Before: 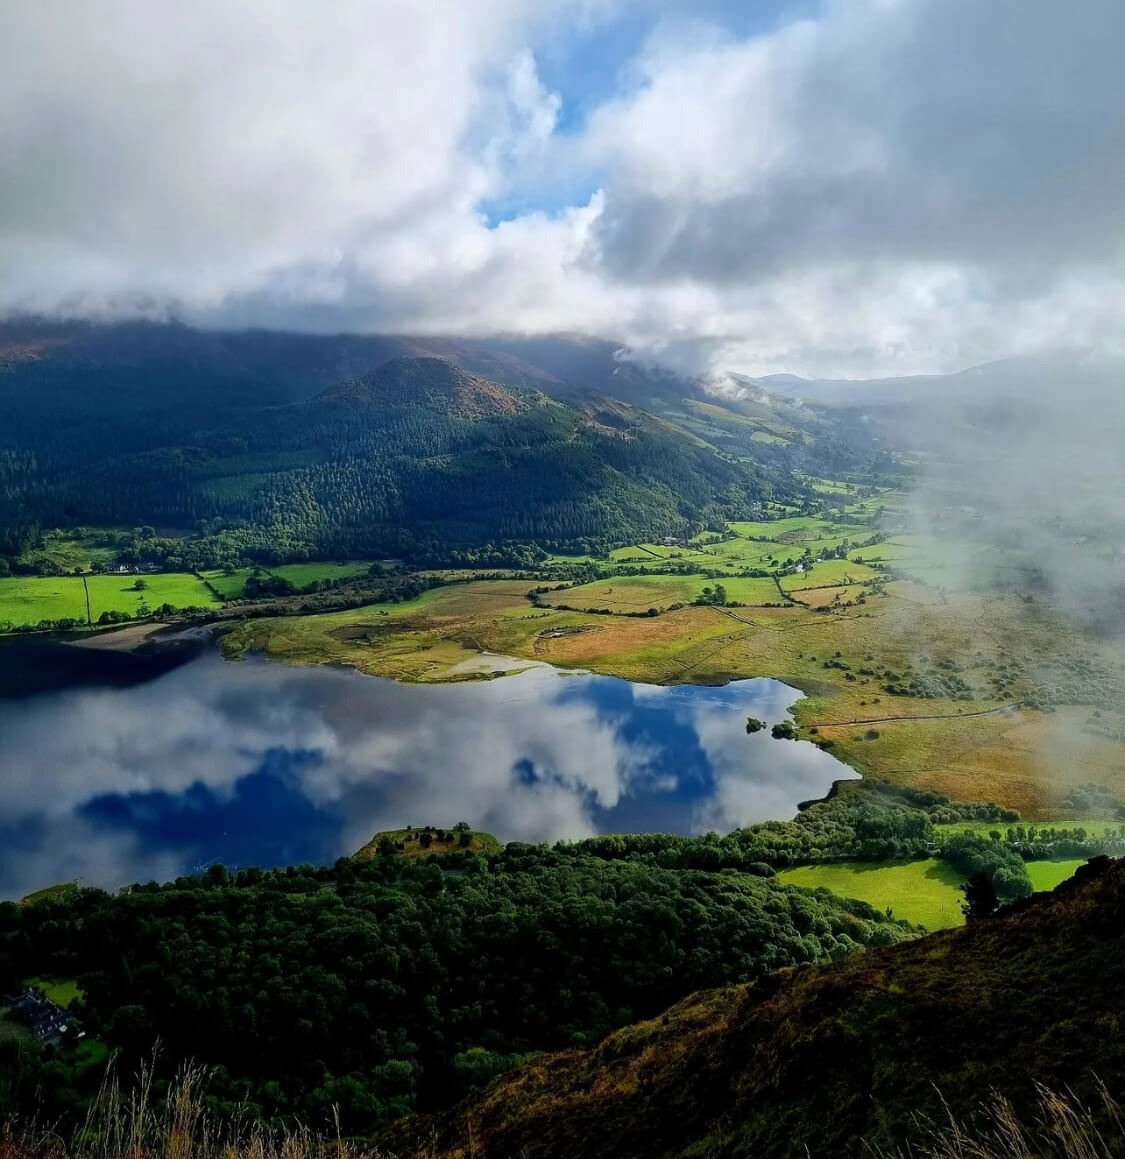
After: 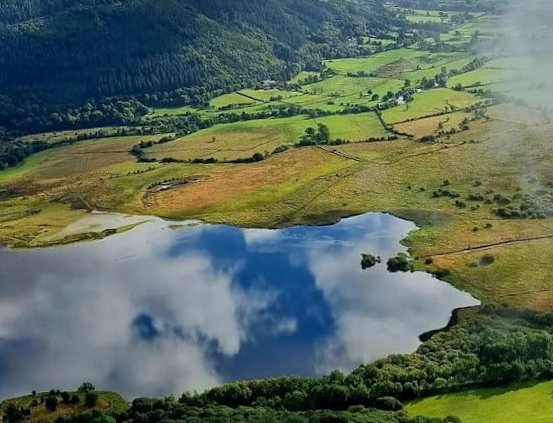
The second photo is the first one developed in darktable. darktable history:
crop: left 35.03%, top 36.625%, right 14.663%, bottom 20.057%
rotate and perspective: rotation -5°, crop left 0.05, crop right 0.952, crop top 0.11, crop bottom 0.89
